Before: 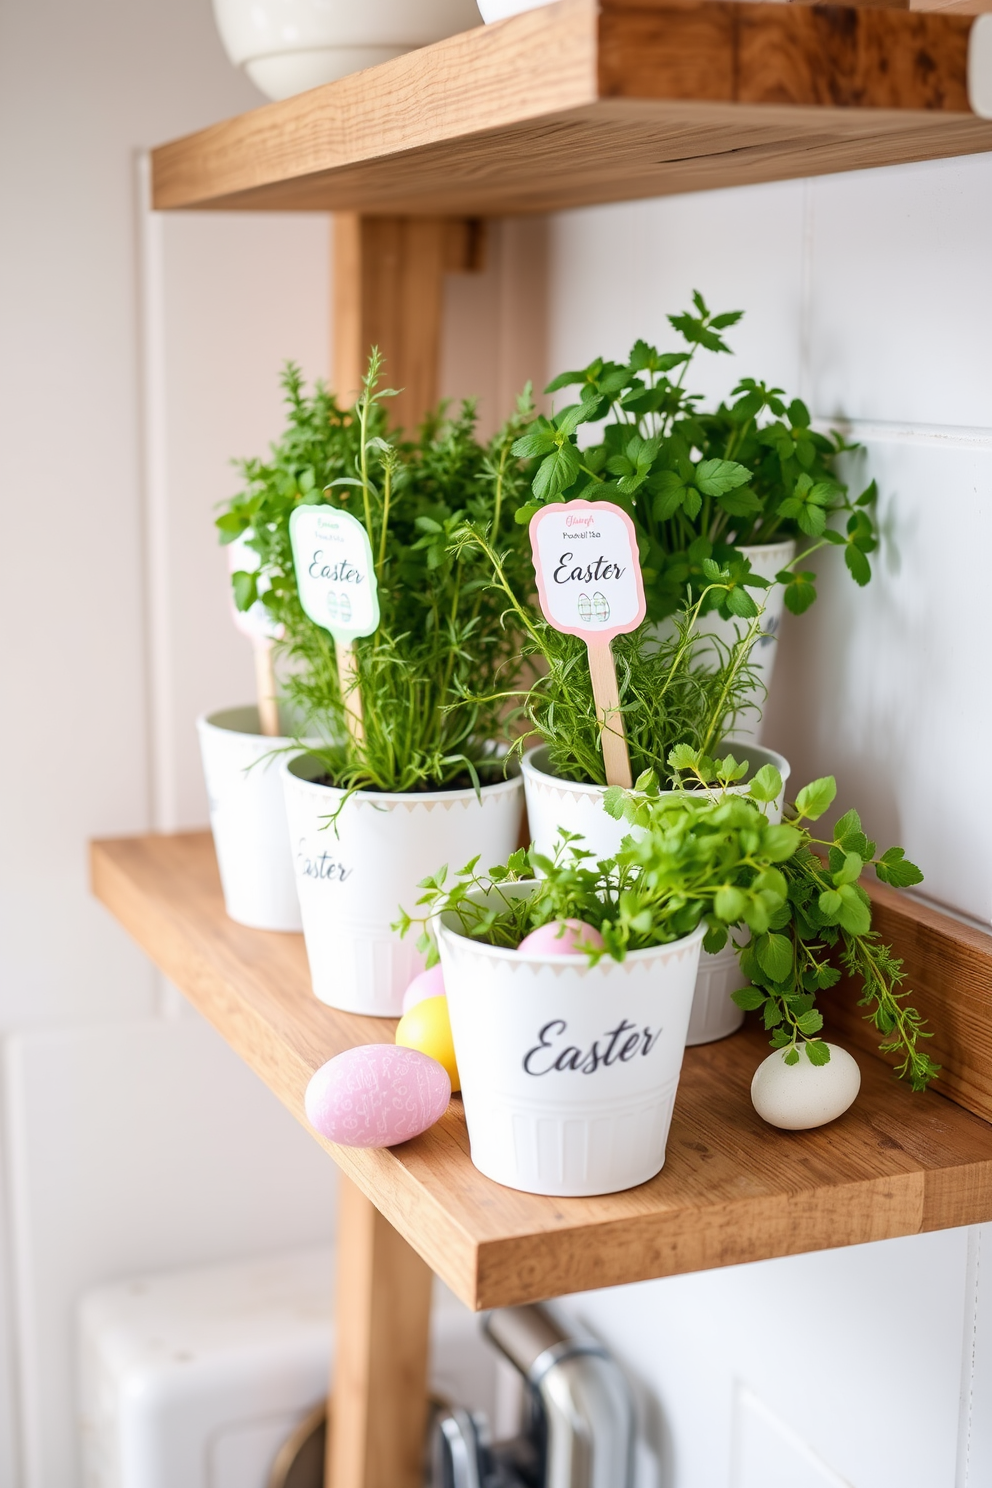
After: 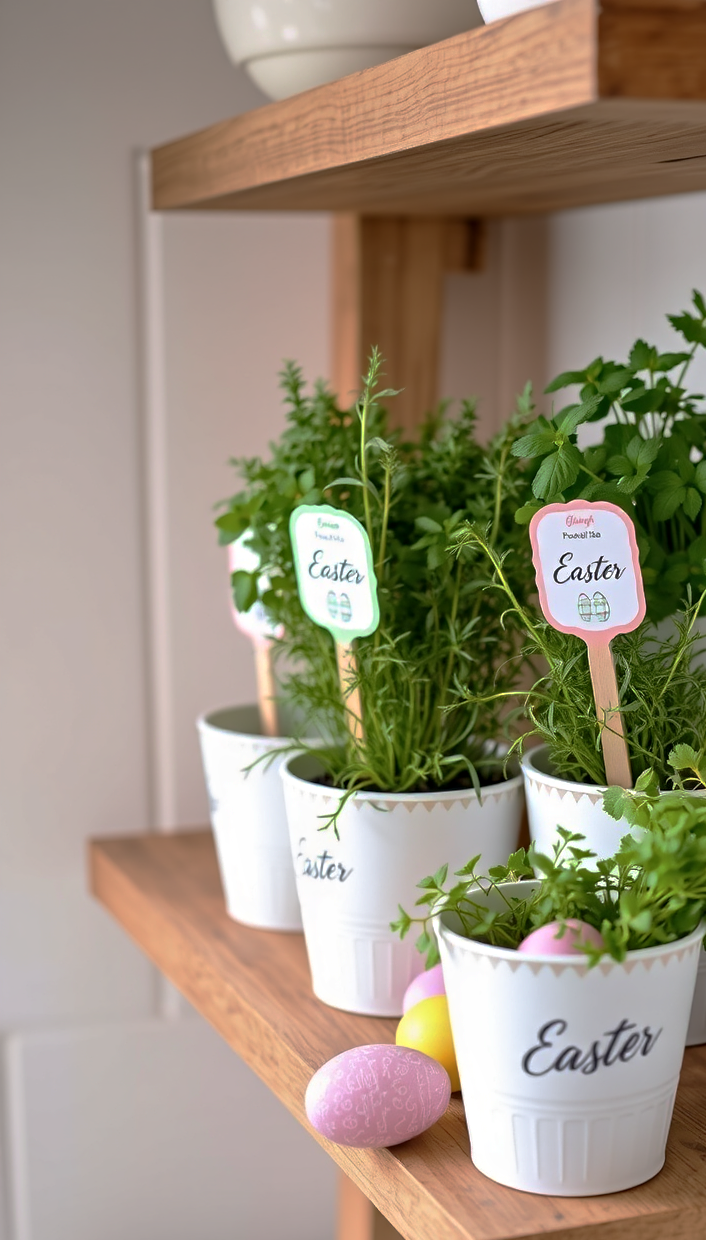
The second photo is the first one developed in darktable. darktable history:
crop: right 28.775%, bottom 16.645%
contrast equalizer: y [[0.5, 0.504, 0.515, 0.527, 0.535, 0.534], [0.5 ×6], [0.491, 0.387, 0.179, 0.068, 0.068, 0.068], [0 ×5, 0.023], [0 ×6]]
base curve: curves: ch0 [(0, 0) (0.826, 0.587) (1, 1)], preserve colors none
